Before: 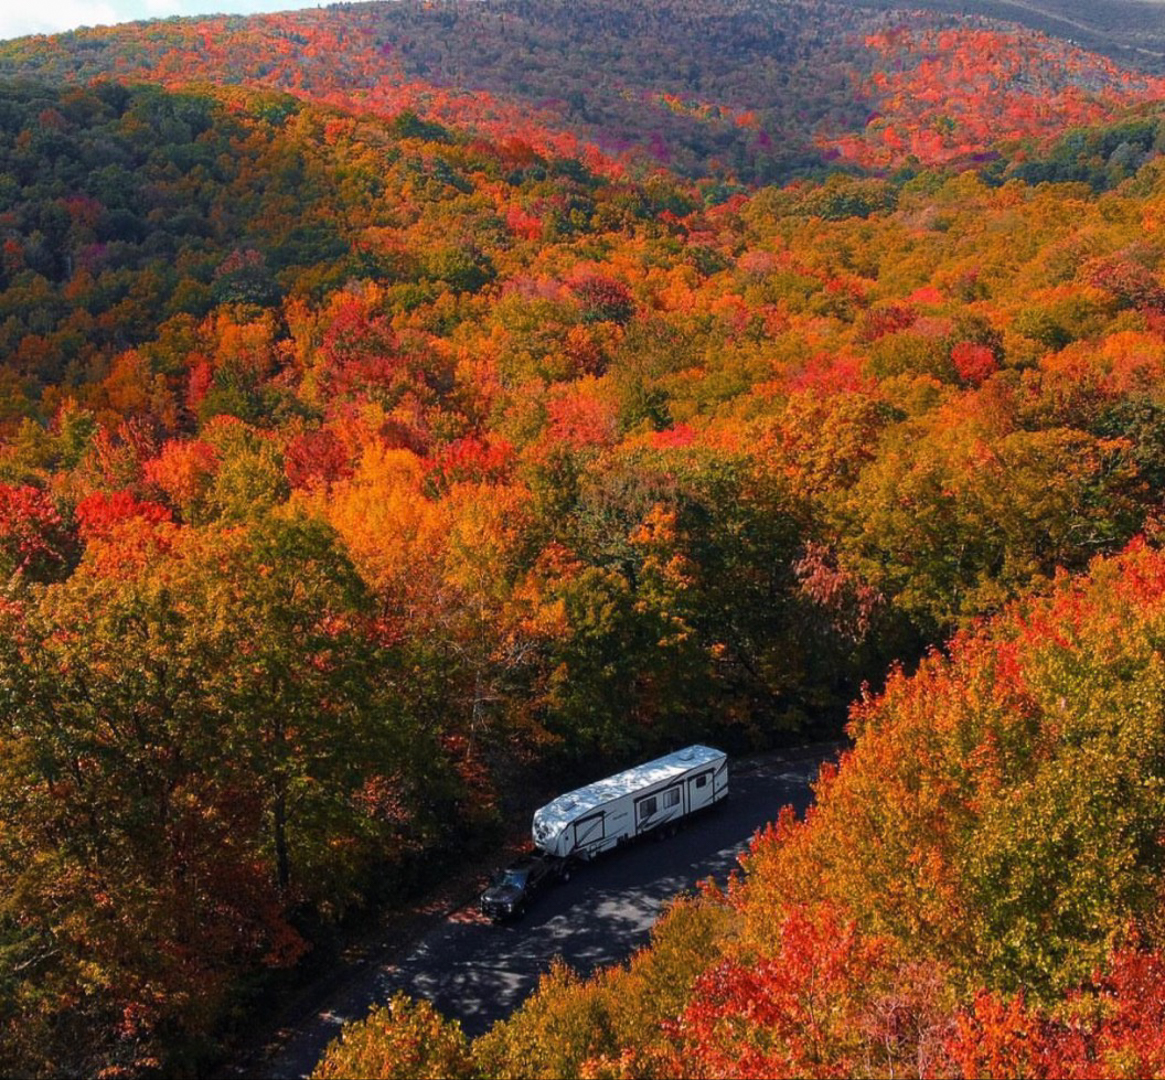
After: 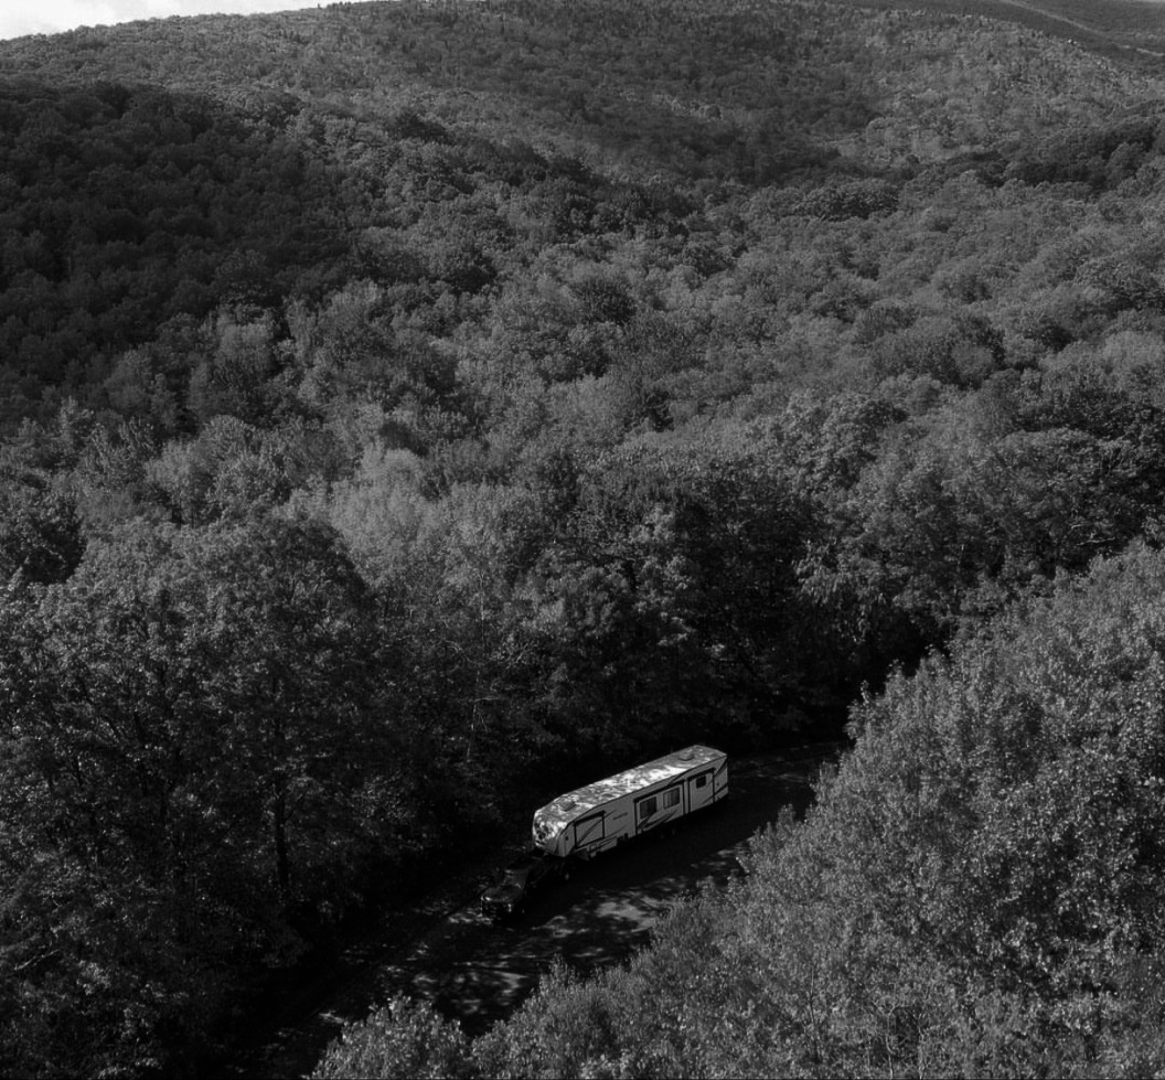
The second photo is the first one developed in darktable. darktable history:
contrast brightness saturation: brightness -0.2, saturation 0.08
monochrome: on, module defaults
